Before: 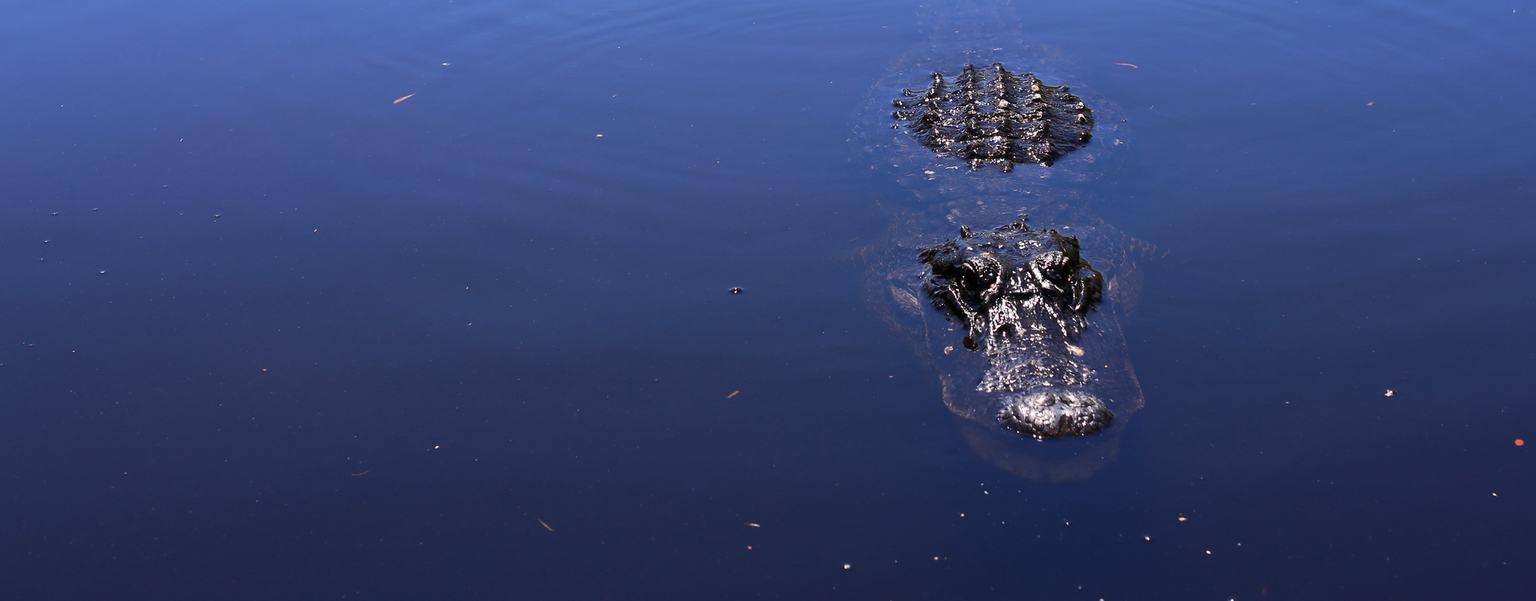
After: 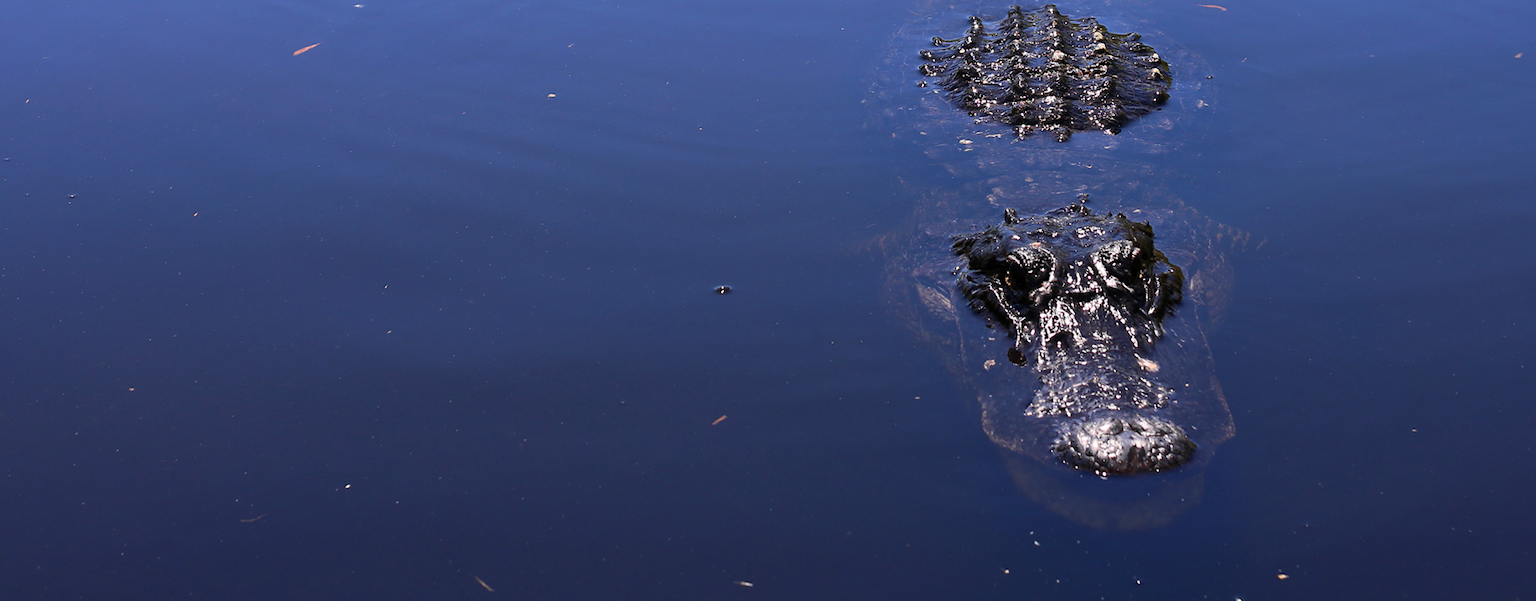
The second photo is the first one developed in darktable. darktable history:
crop and rotate: left 10.41%, top 9.894%, right 9.819%, bottom 10.225%
